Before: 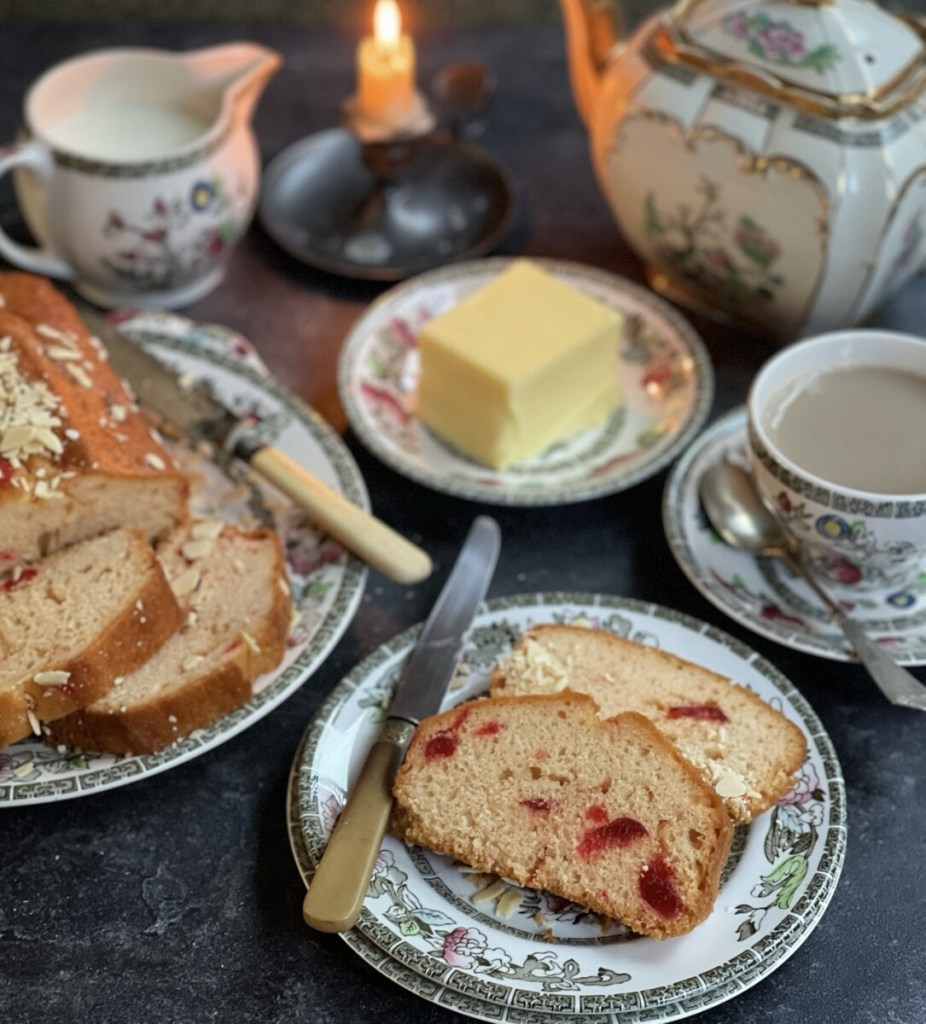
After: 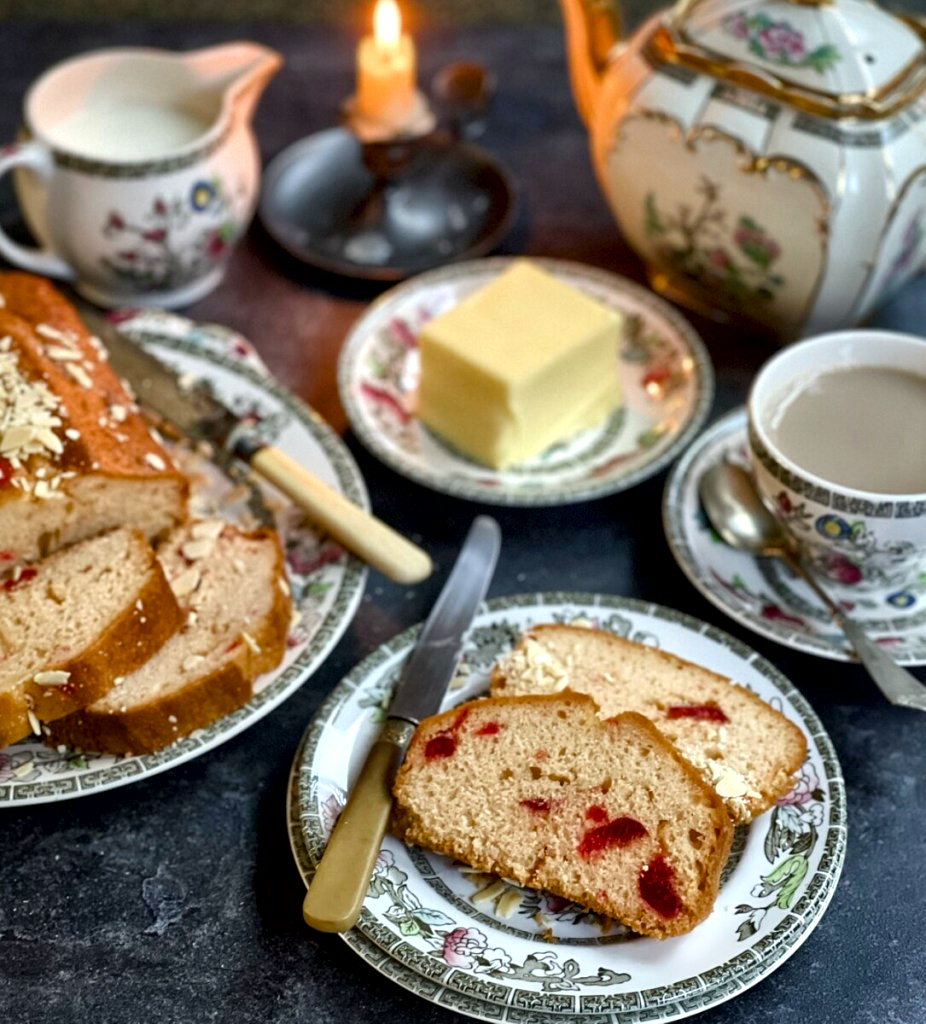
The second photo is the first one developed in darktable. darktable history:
color balance rgb: perceptual saturation grading › global saturation 14.096%, perceptual saturation grading › highlights -30.043%, perceptual saturation grading › shadows 51.505%, perceptual brilliance grading › highlights 7.551%, perceptual brilliance grading › mid-tones 4.175%, perceptual brilliance grading › shadows 1.648%, global vibrance 20%
local contrast: mode bilateral grid, contrast 20, coarseness 49, detail 171%, midtone range 0.2
